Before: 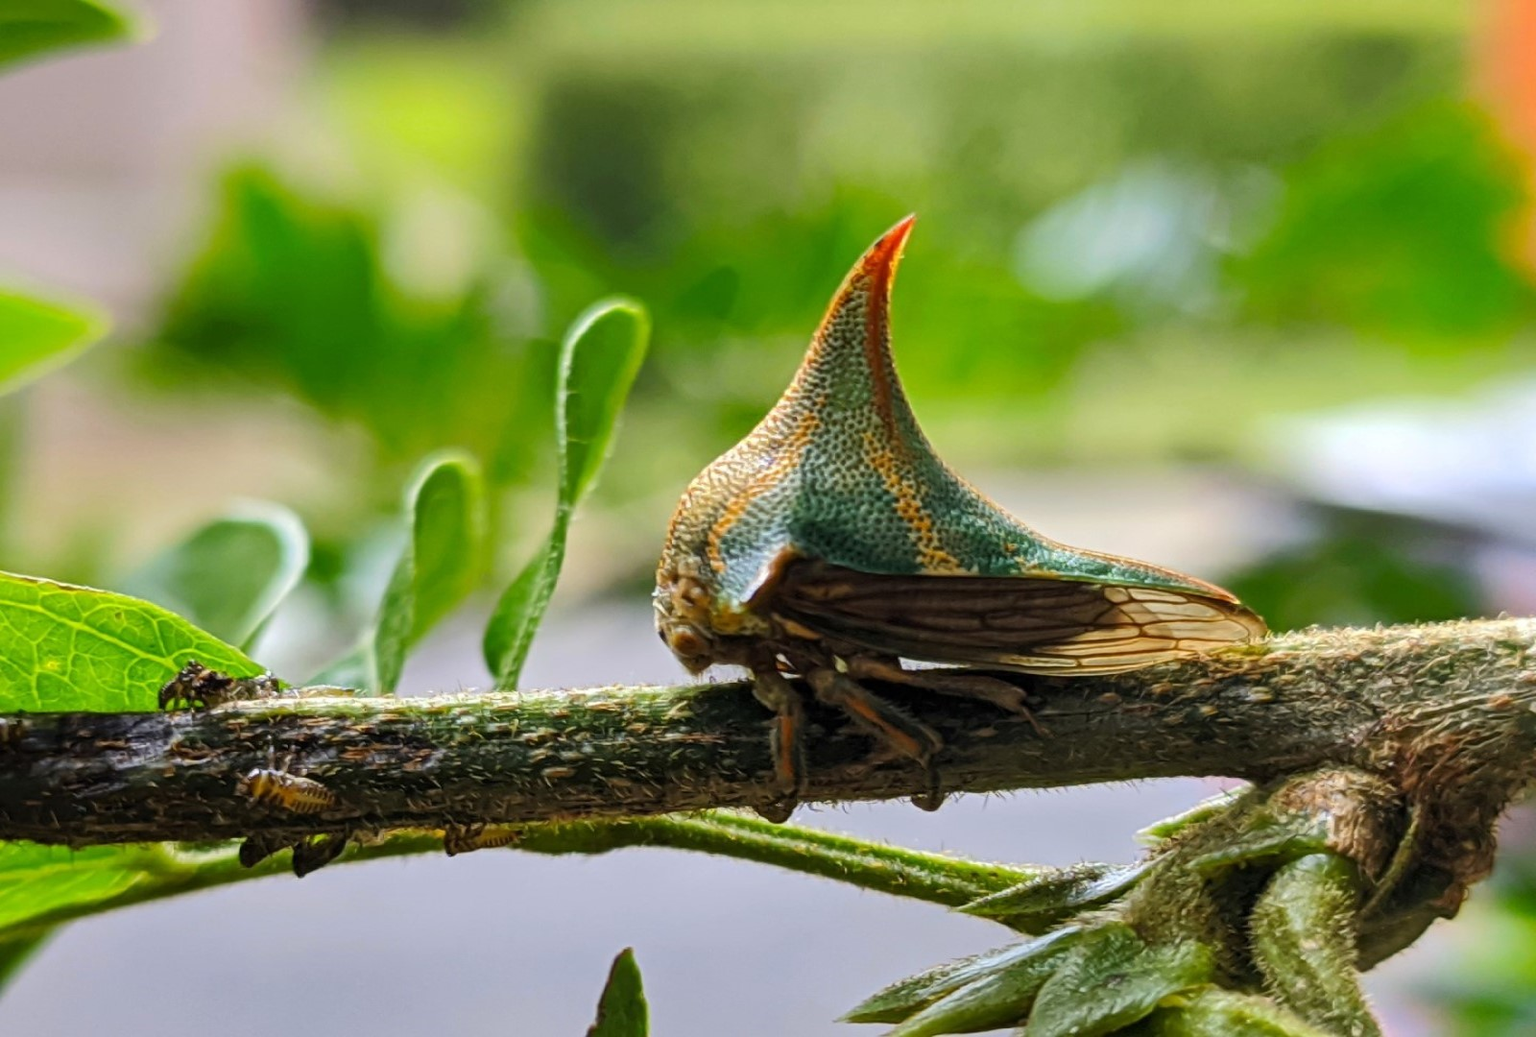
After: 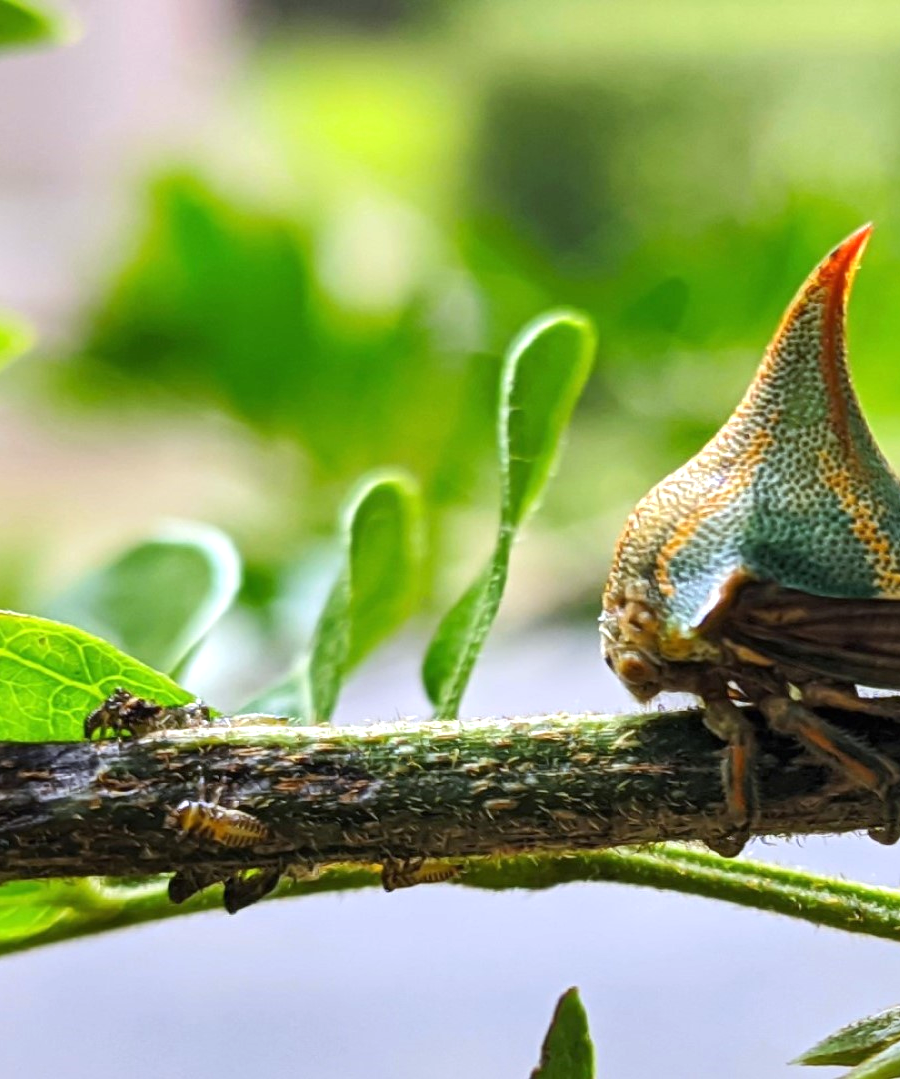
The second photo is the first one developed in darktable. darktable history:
crop: left 5.114%, right 38.589%
white balance: red 0.974, blue 1.044
exposure: black level correction 0, exposure 0.5 EV, compensate highlight preservation false
